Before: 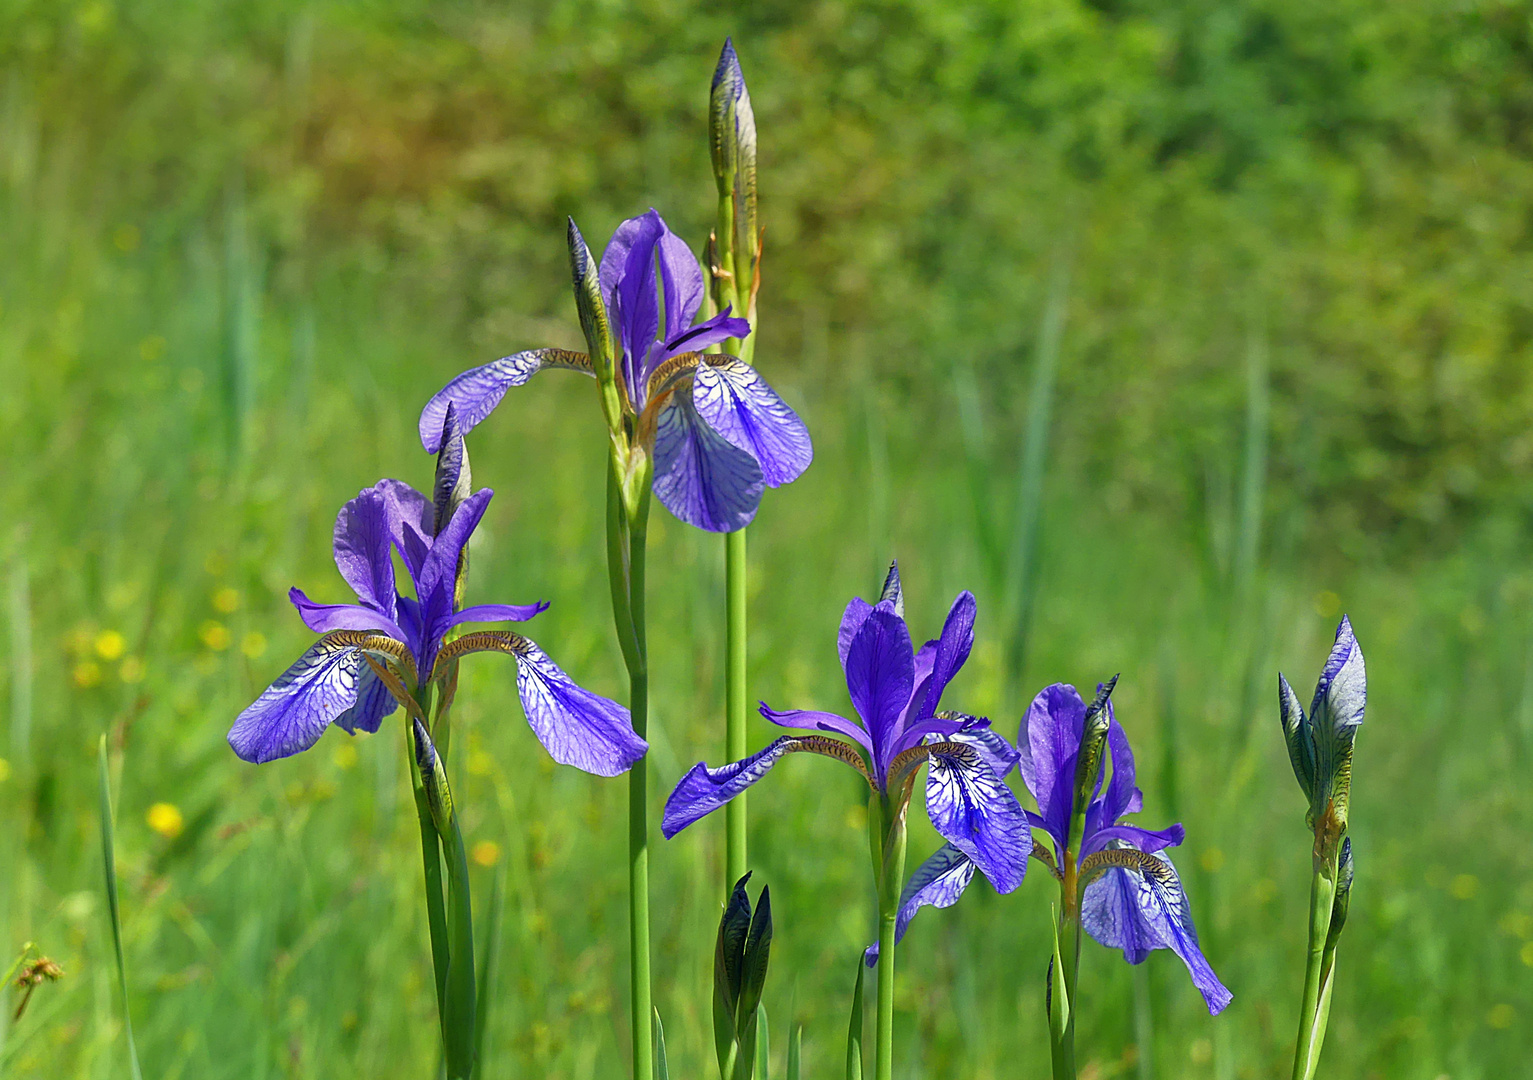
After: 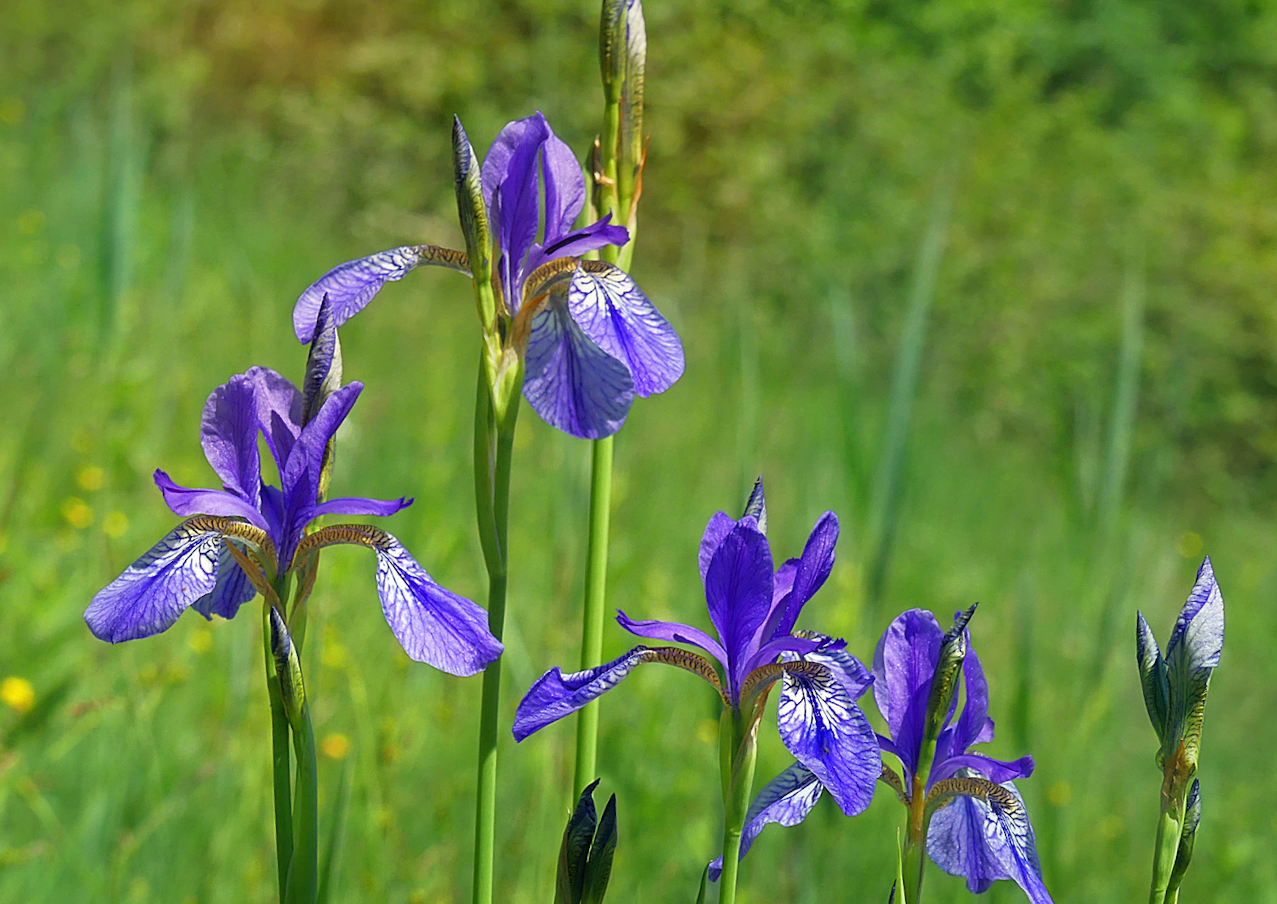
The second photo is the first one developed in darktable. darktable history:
crop and rotate: angle -3.27°, left 5.435%, top 5.163%, right 4.61%, bottom 4.458%
